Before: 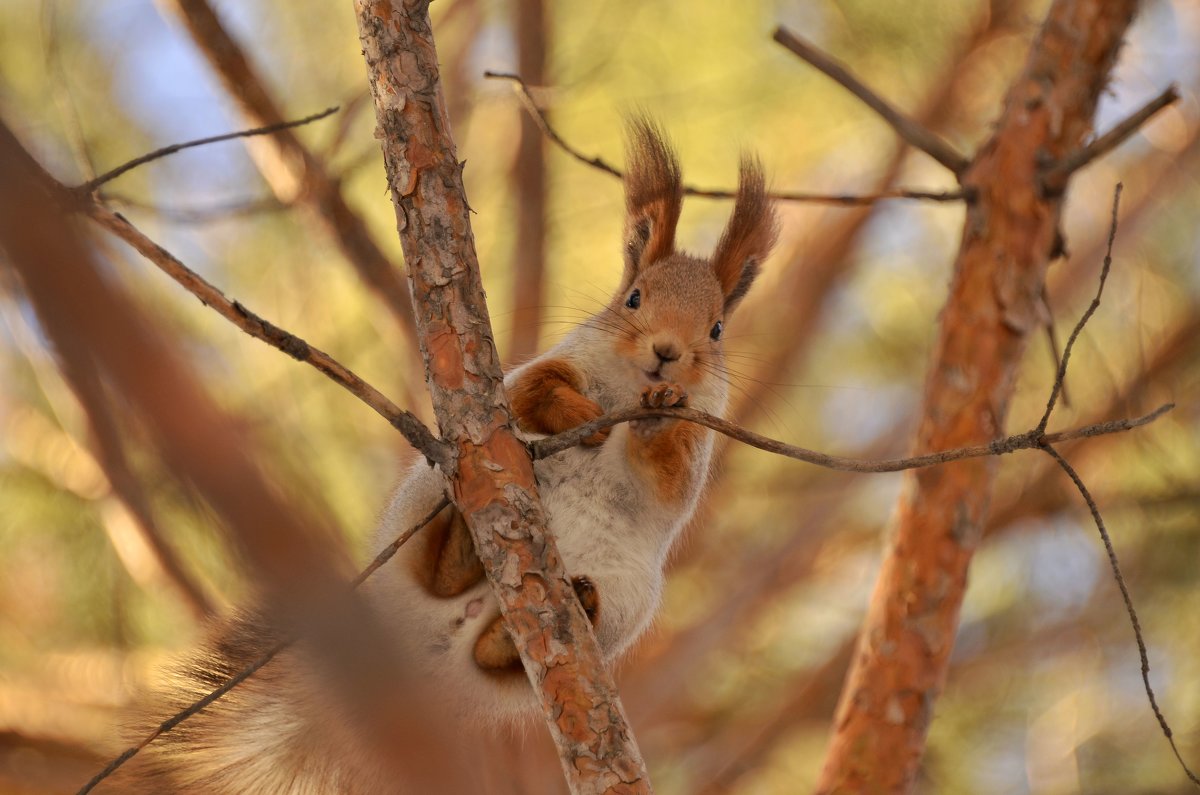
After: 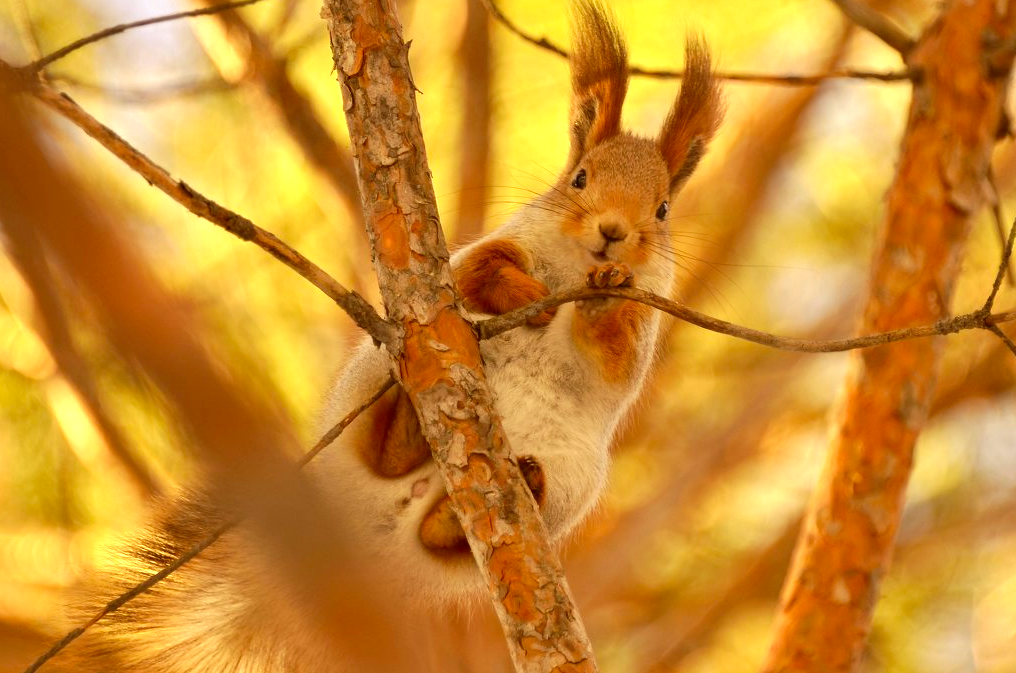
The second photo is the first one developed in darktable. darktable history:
crop and rotate: left 4.58%, top 15.244%, right 10.714%
color correction: highlights a* 1.04, highlights b* 23.67, shadows a* 15.43, shadows b* 24.38
exposure: black level correction -0.002, exposure 0.713 EV, compensate highlight preservation false
